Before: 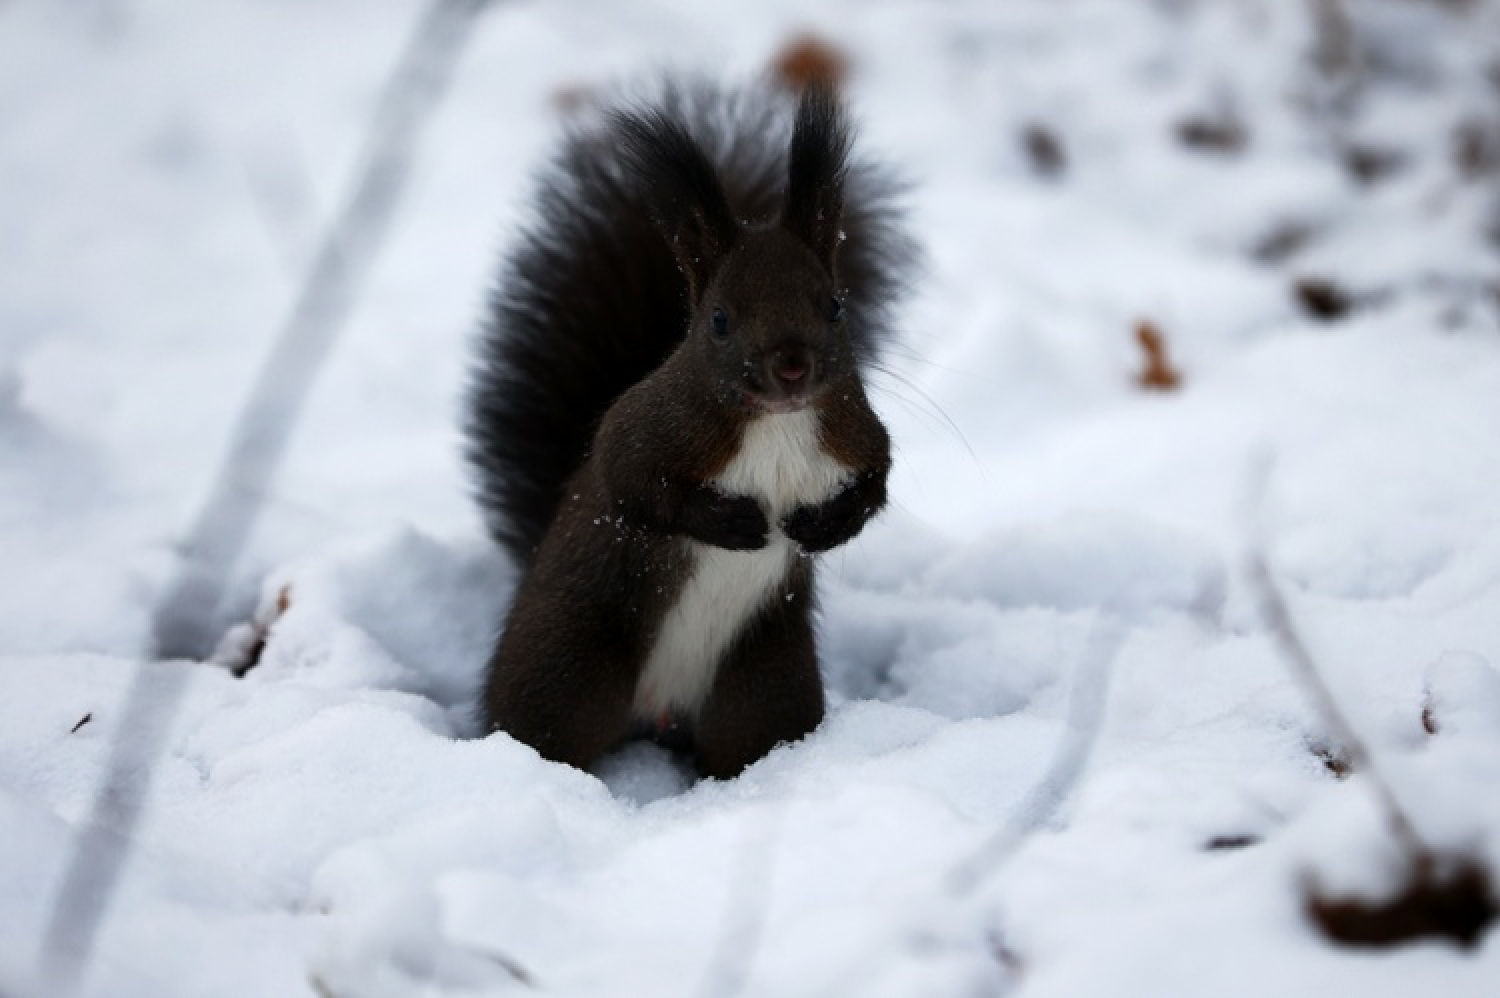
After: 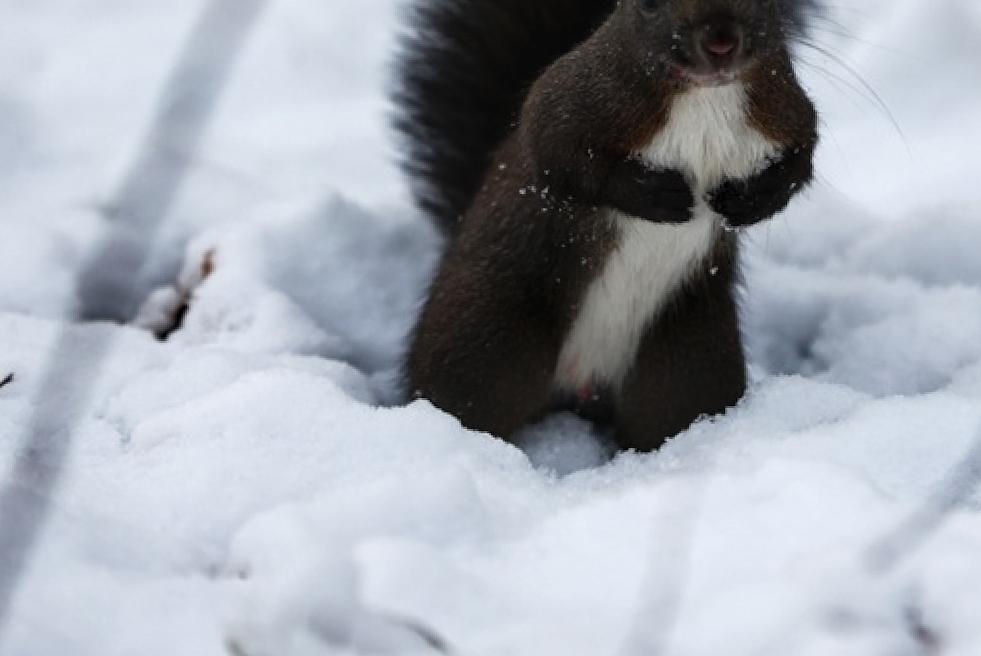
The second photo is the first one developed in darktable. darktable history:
local contrast: detail 130%
crop and rotate: angle -1.11°, left 3.659%, top 32.306%, right 29.034%
